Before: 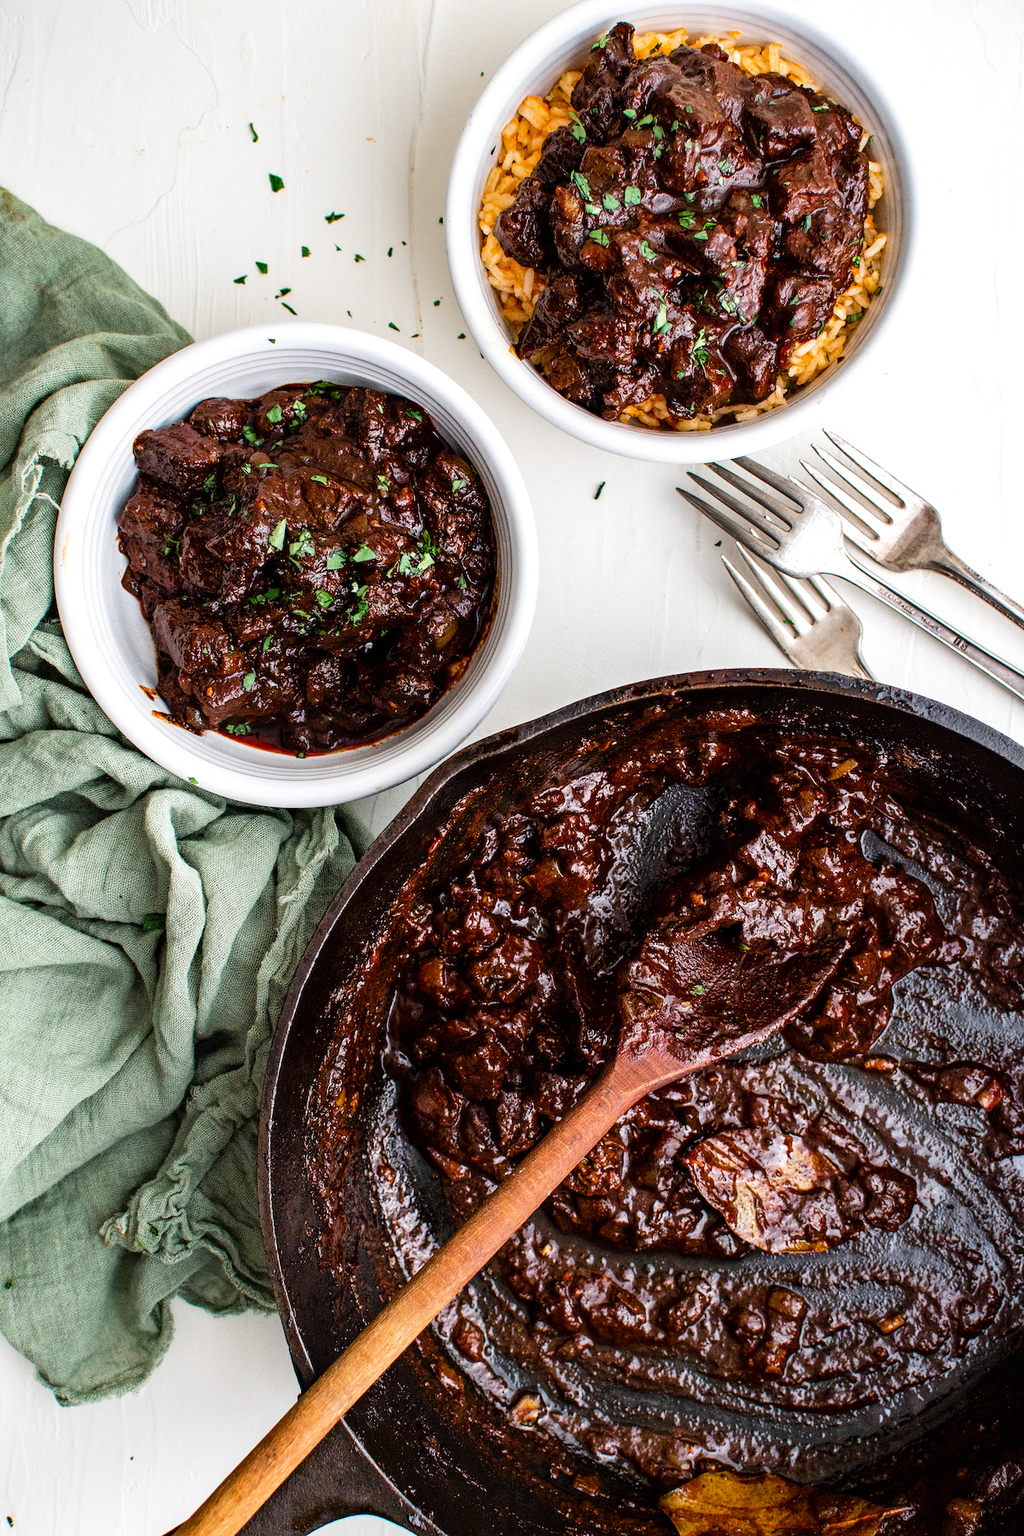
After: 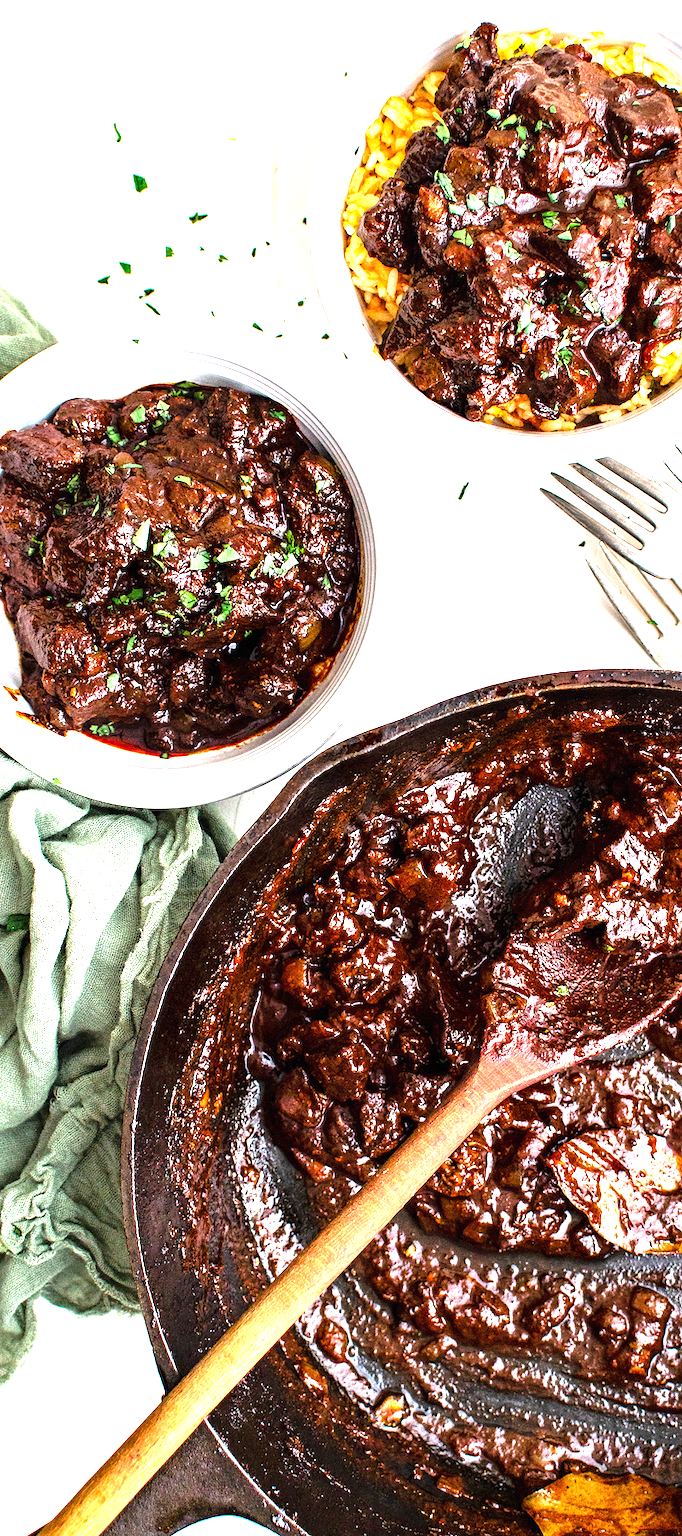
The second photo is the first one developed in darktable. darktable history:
exposure: black level correction 0, exposure 1.568 EV, compensate highlight preservation false
crop and rotate: left 13.338%, right 20.036%
